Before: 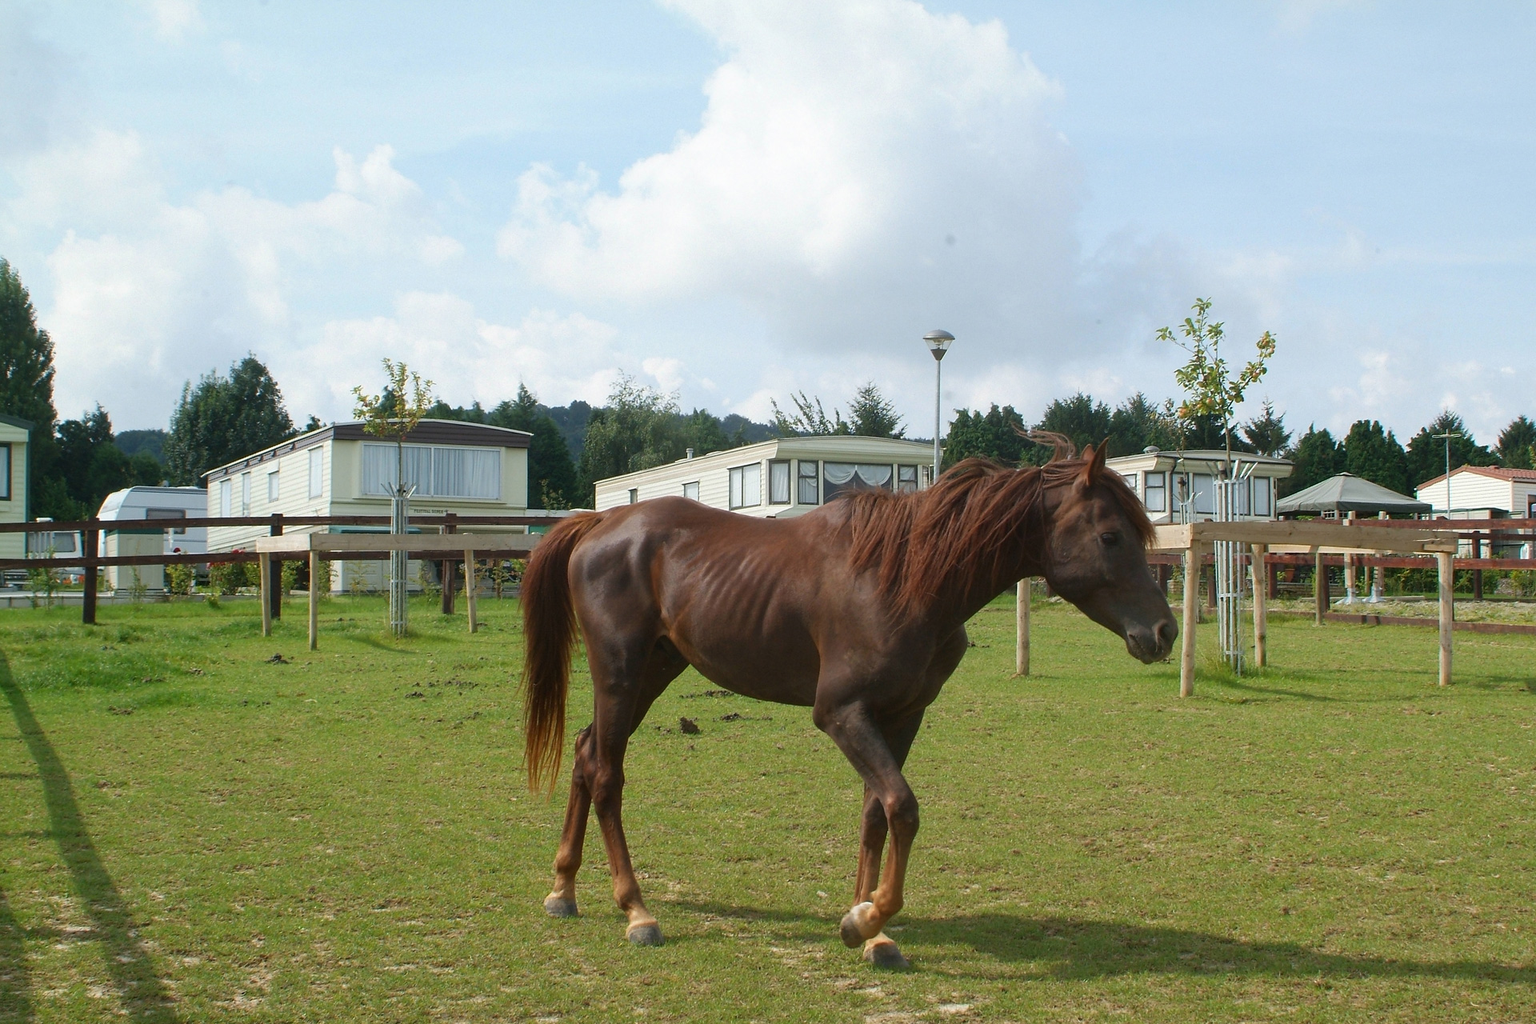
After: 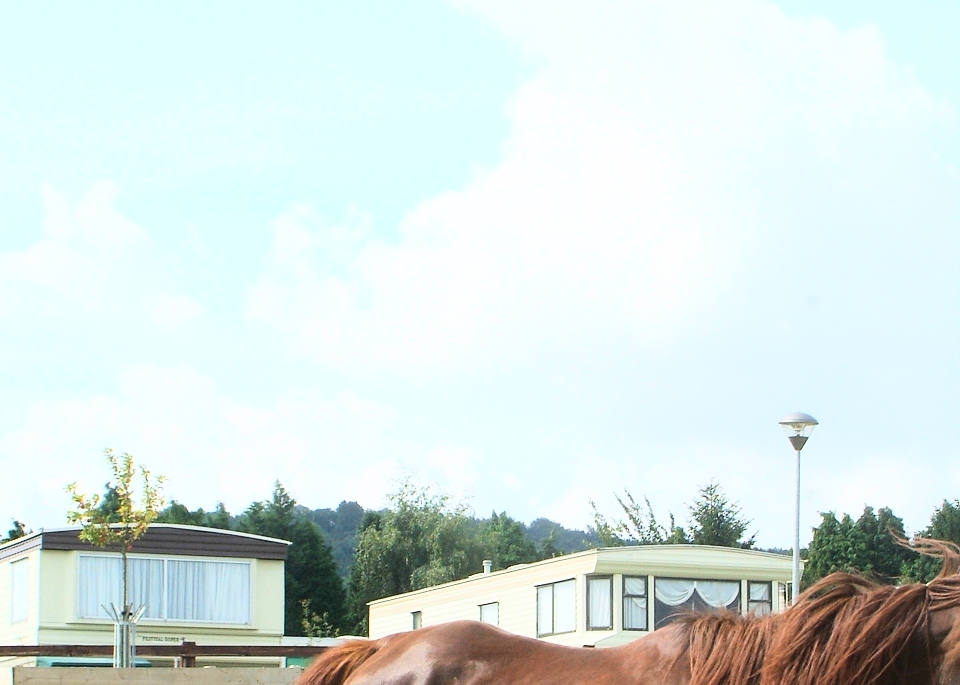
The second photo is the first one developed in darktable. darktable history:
base curve: curves: ch0 [(0, 0) (0.018, 0.026) (0.143, 0.37) (0.33, 0.731) (0.458, 0.853) (0.735, 0.965) (0.905, 0.986) (1, 1)]
crop: left 19.556%, right 30.401%, bottom 46.458%
